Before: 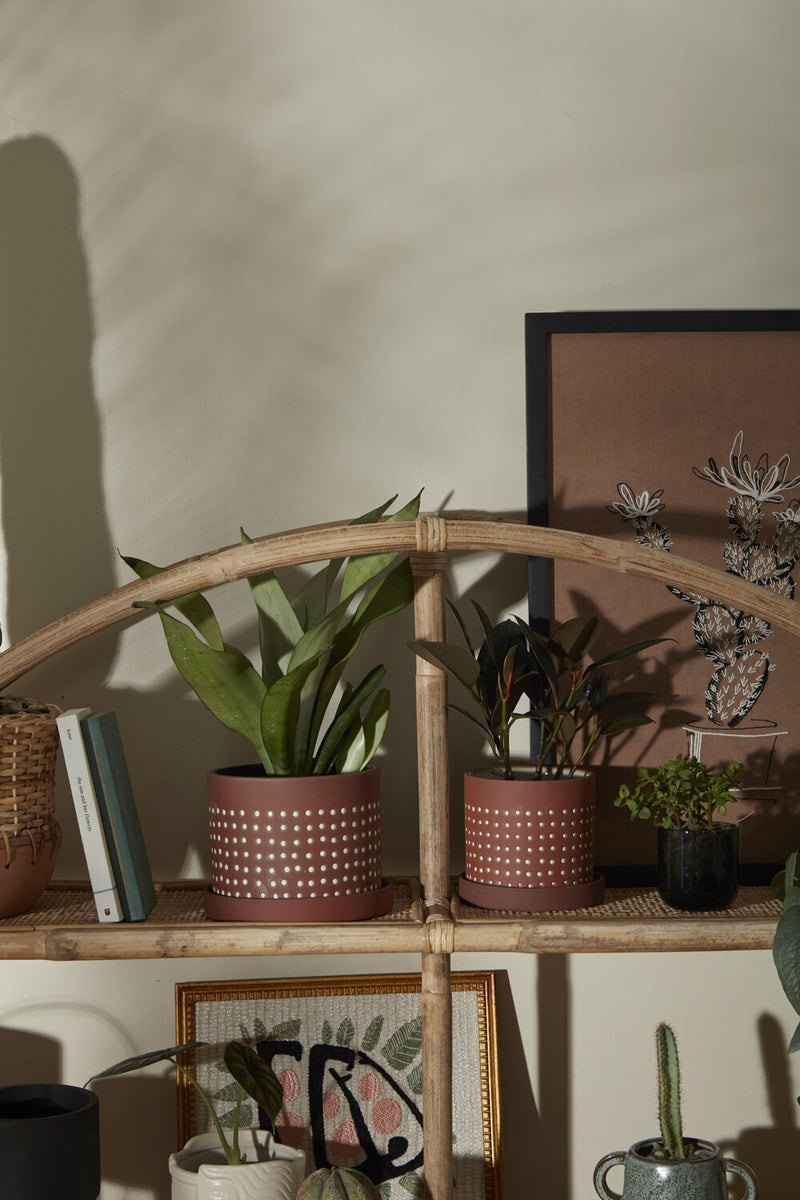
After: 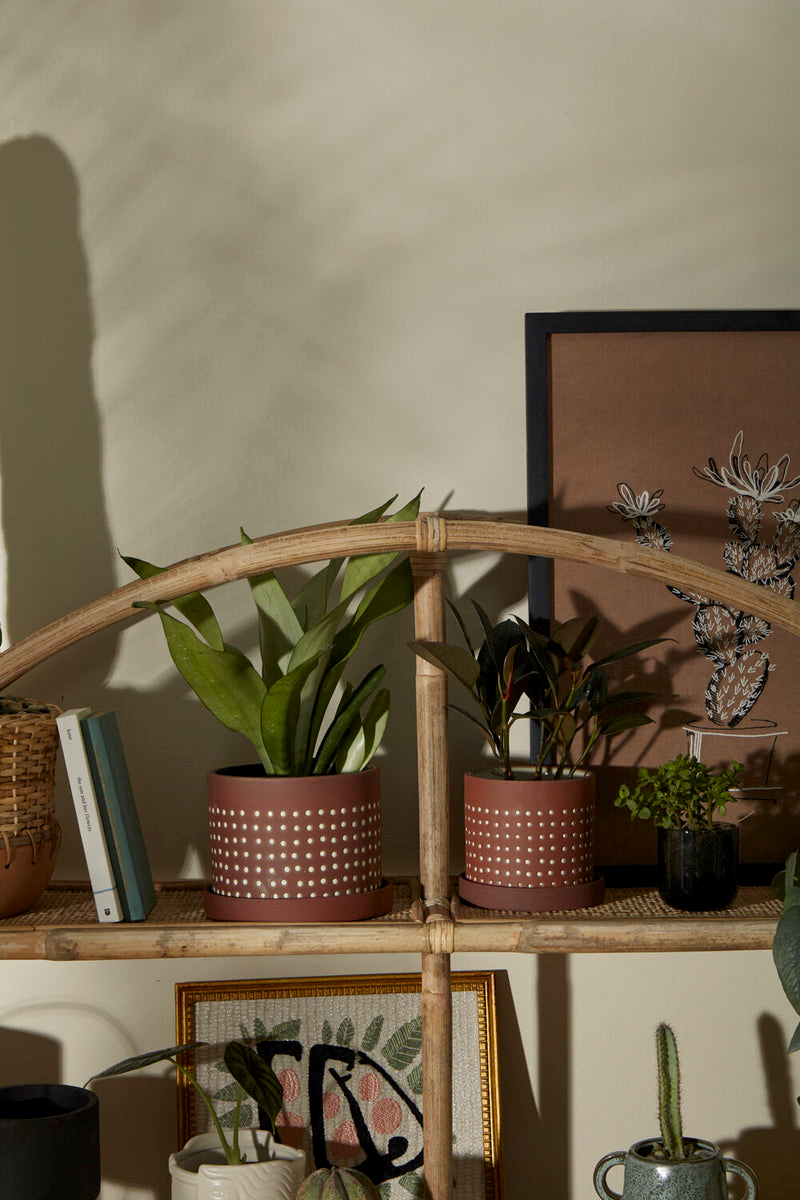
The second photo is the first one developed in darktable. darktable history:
color balance rgb: highlights gain › chroma 0.726%, highlights gain › hue 55.36°, global offset › luminance -0.366%, linear chroma grading › global chroma 8.75%, perceptual saturation grading › global saturation 0.832%, global vibrance 20%
